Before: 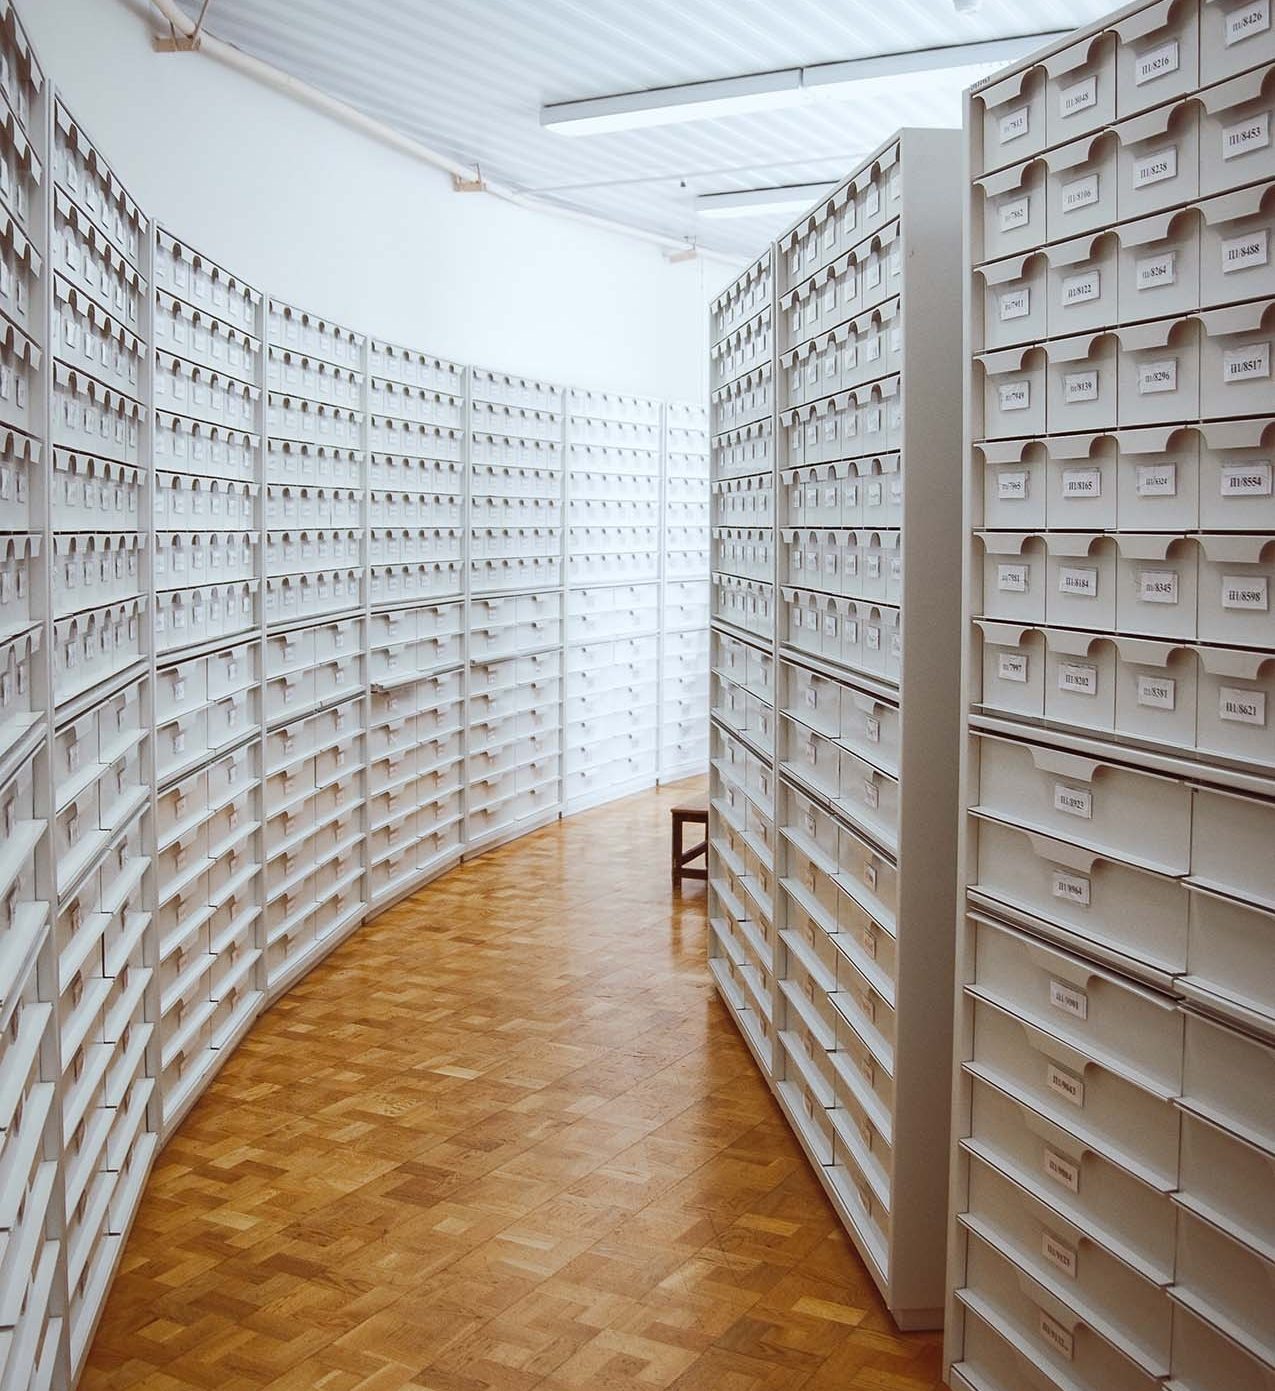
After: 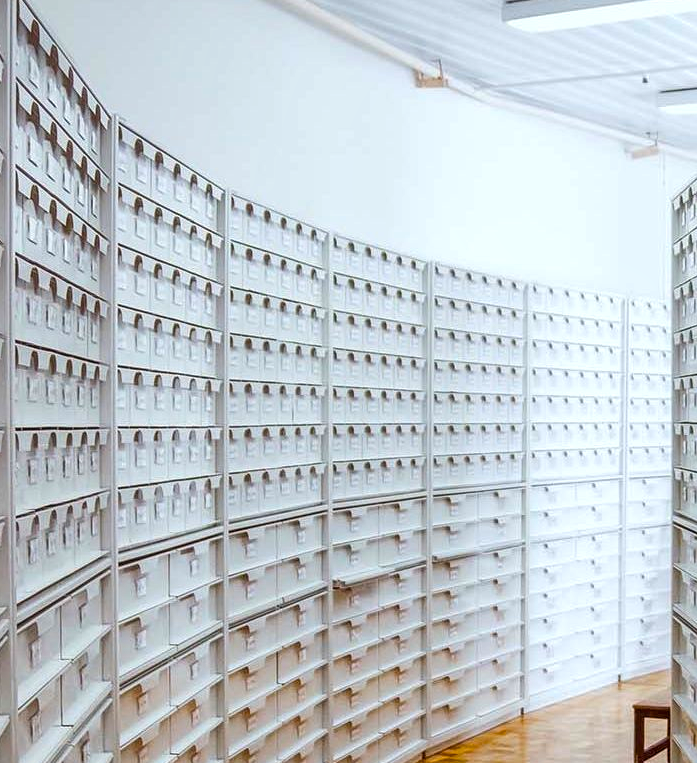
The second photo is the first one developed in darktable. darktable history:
crop and rotate: left 3.047%, top 7.509%, right 42.236%, bottom 37.598%
color balance rgb: linear chroma grading › global chroma 15%, perceptual saturation grading › global saturation 30%
local contrast: detail 130%
